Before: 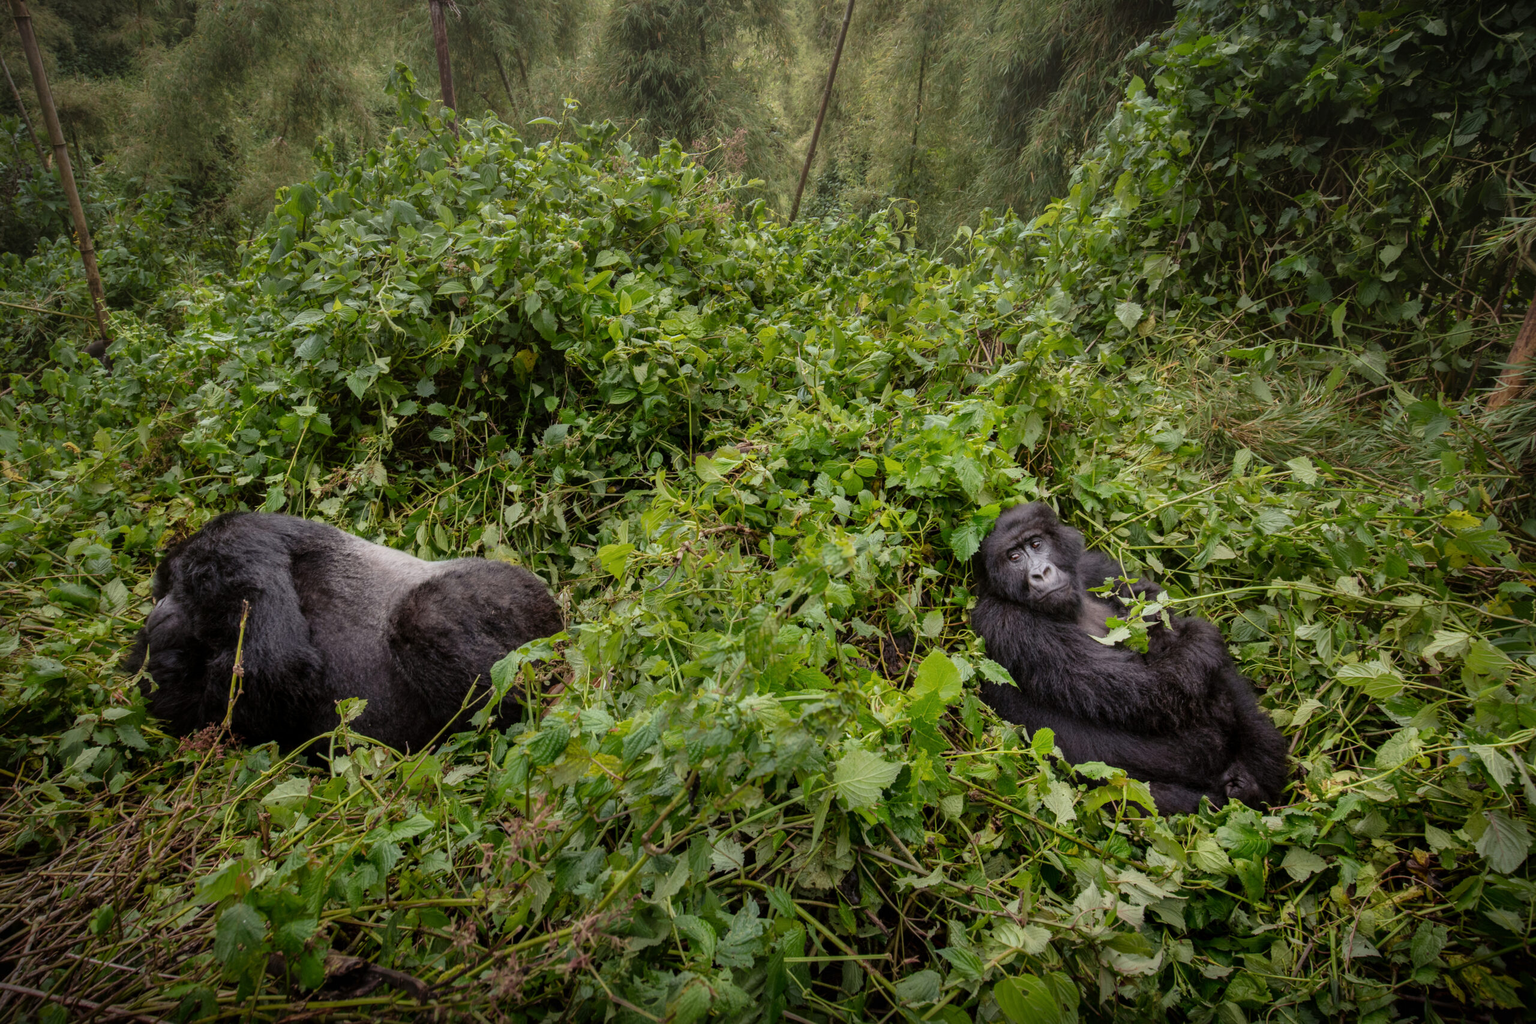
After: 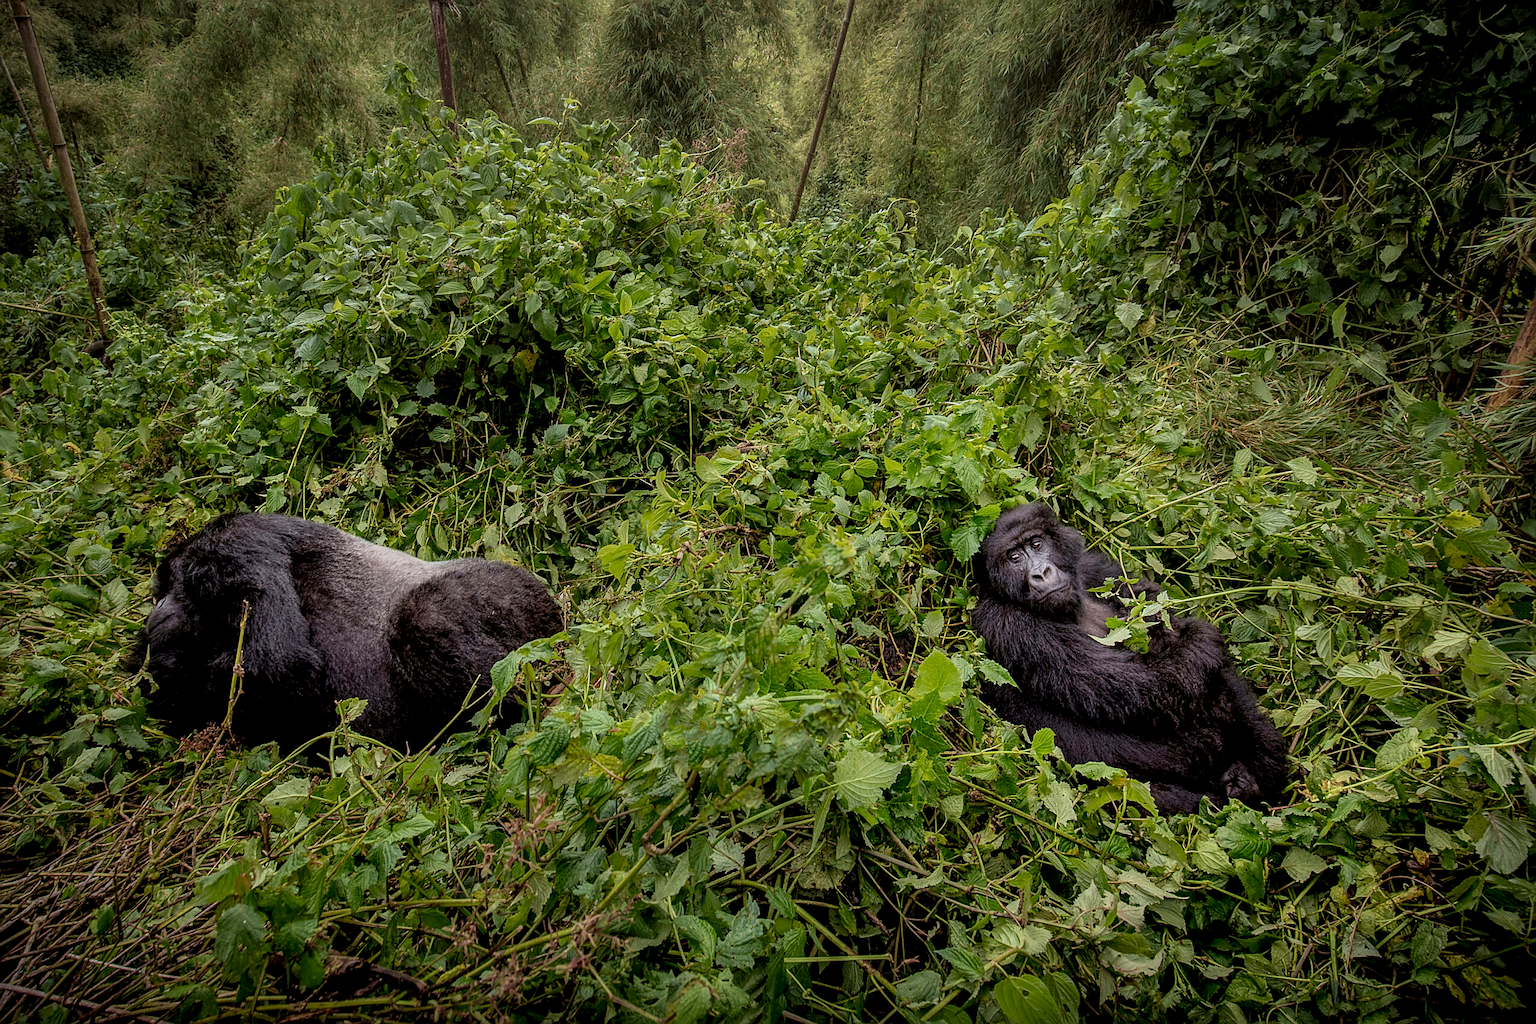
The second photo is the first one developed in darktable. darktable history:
sharpen: radius 1.384, amount 1.249, threshold 0.626
exposure: black level correction 0.006, exposure -0.224 EV, compensate highlight preservation false
velvia: on, module defaults
local contrast: highlights 99%, shadows 85%, detail 160%, midtone range 0.2
